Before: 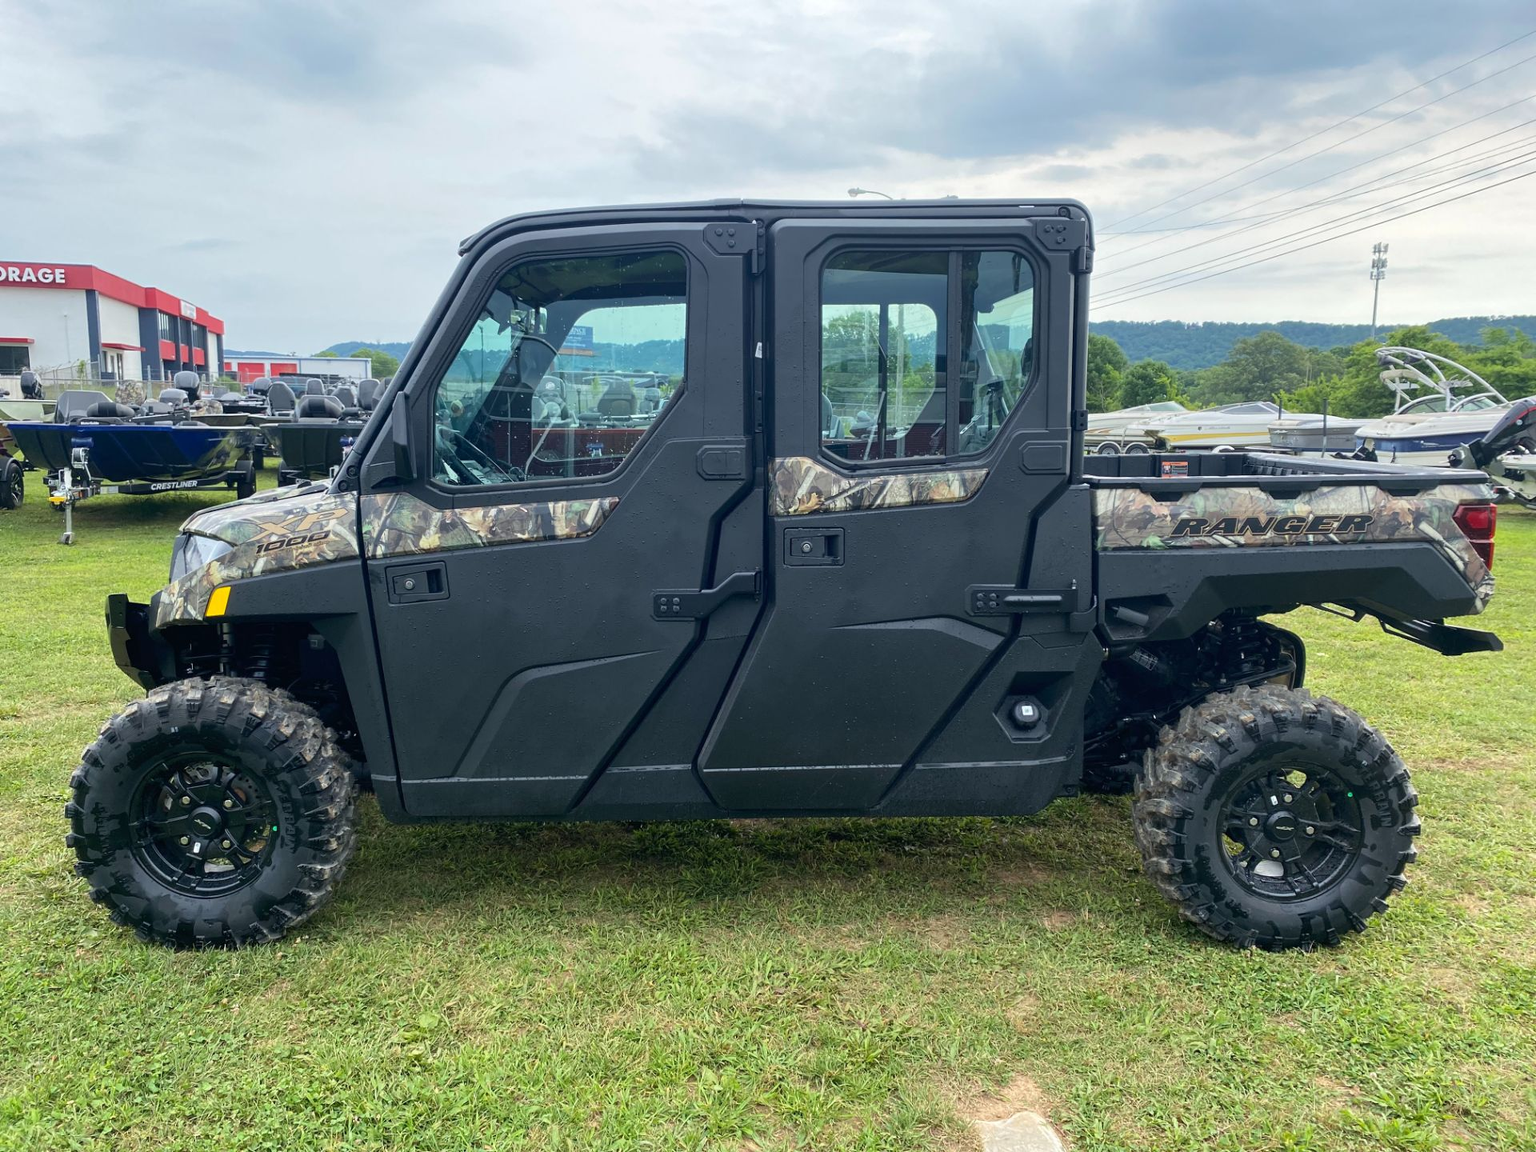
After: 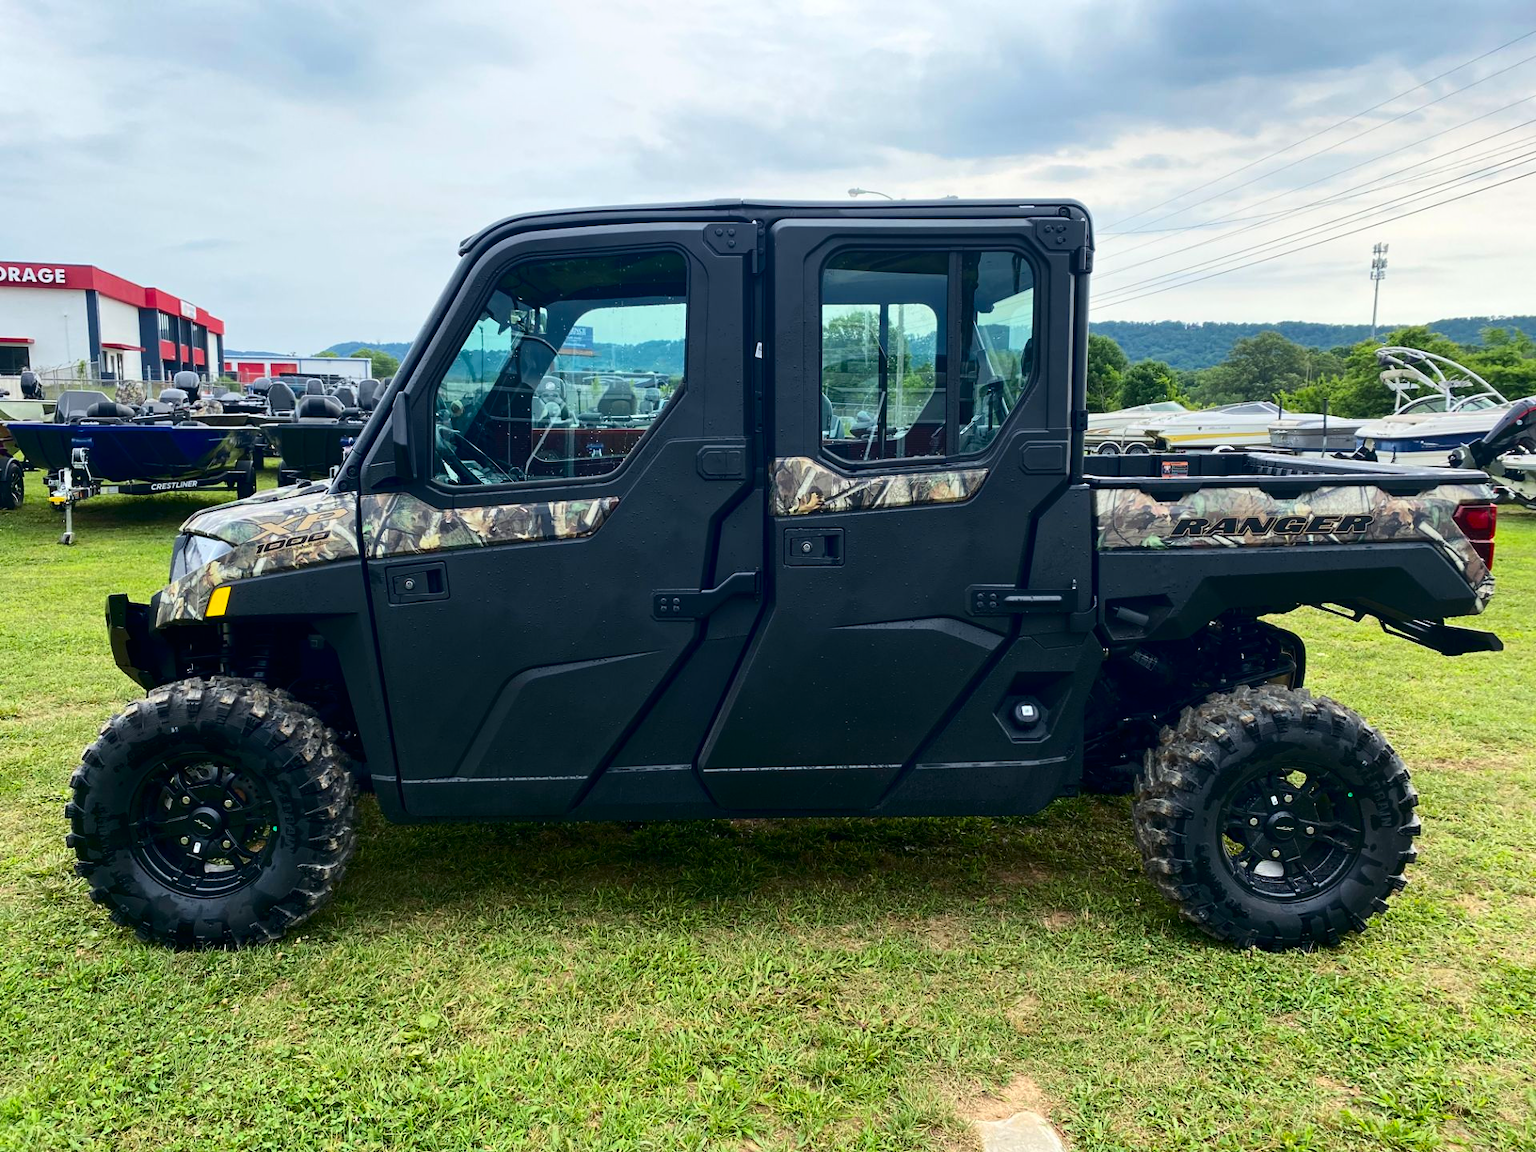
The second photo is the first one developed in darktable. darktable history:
contrast brightness saturation: contrast 0.211, brightness -0.114, saturation 0.208
